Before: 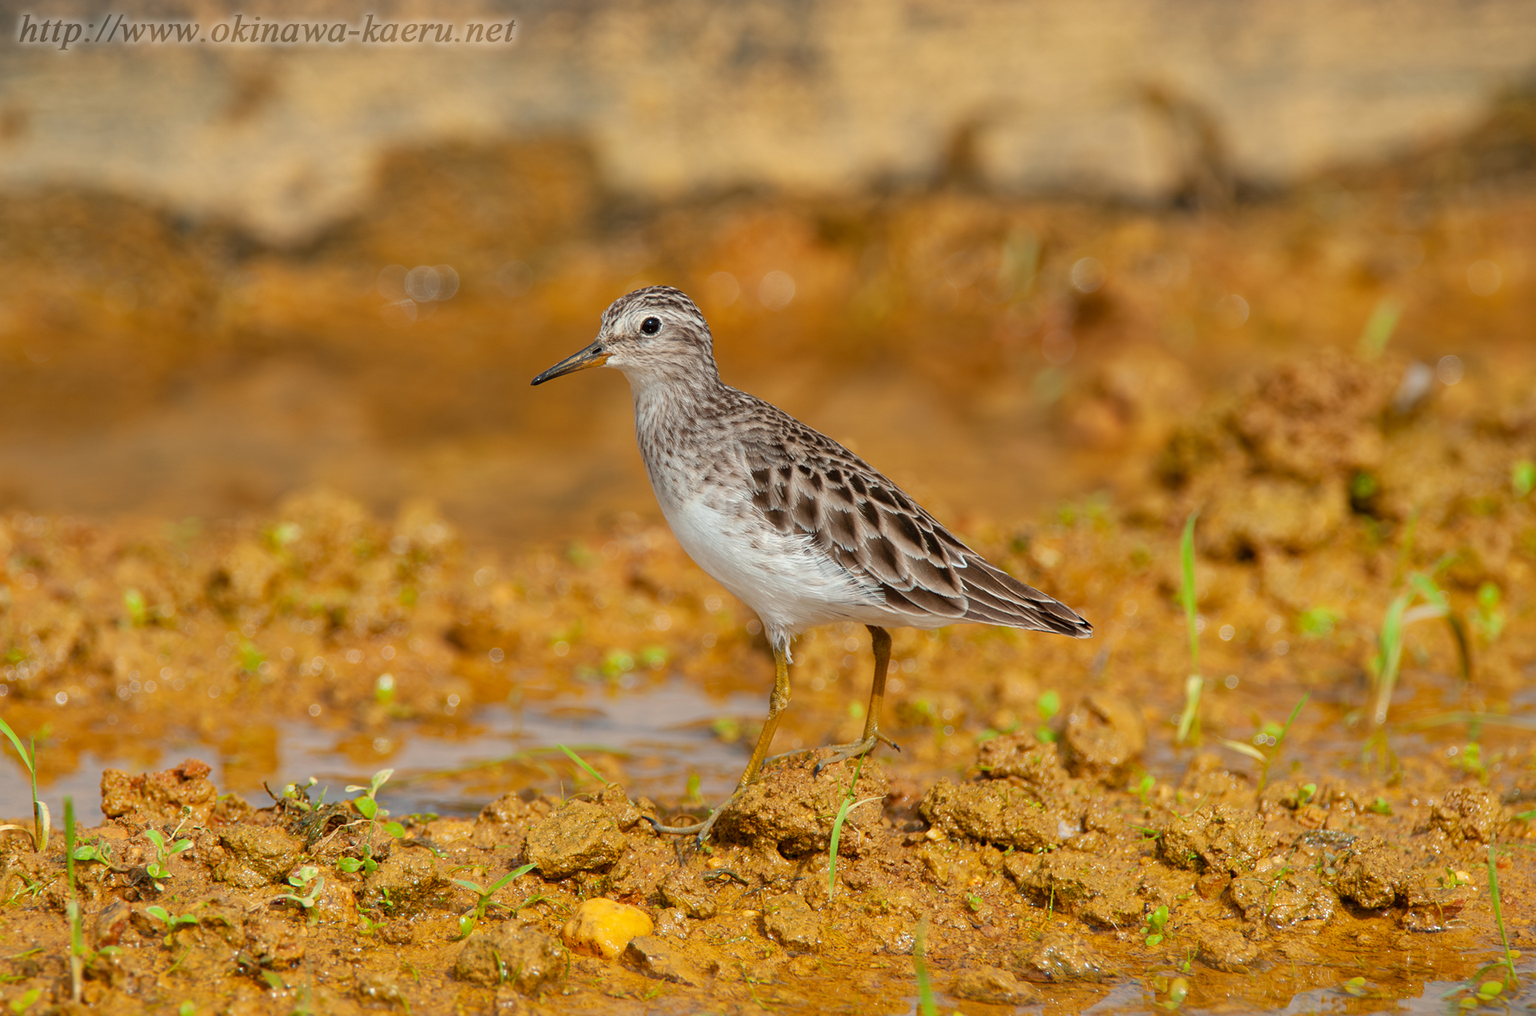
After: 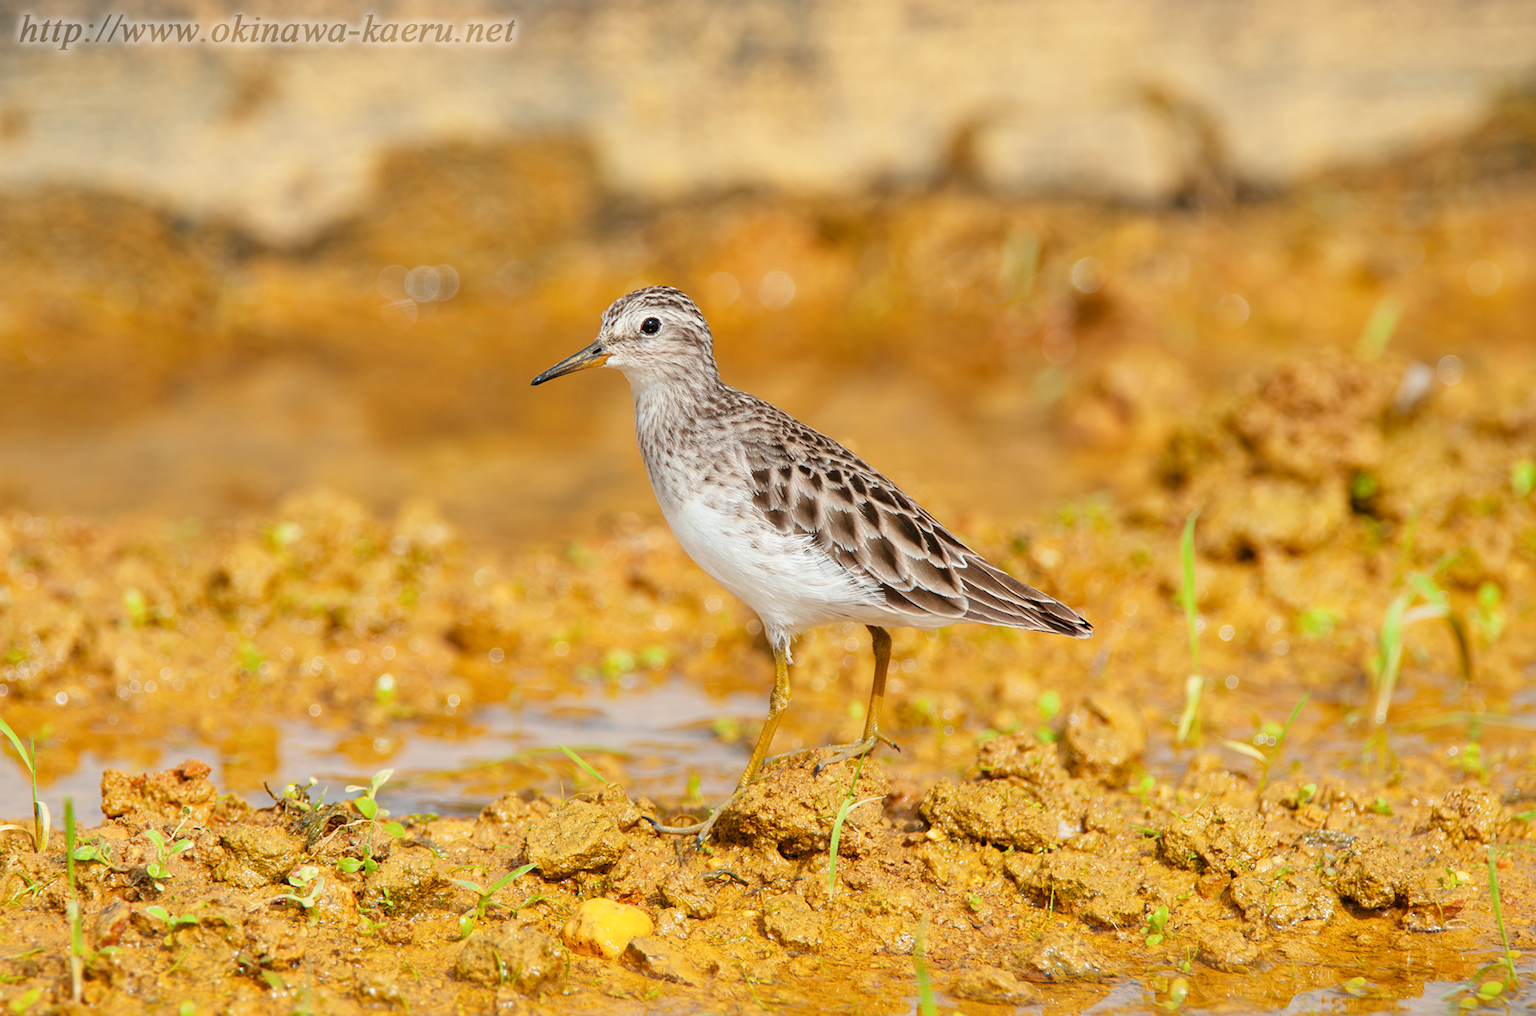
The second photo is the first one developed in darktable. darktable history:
base curve: curves: ch0 [(0, 0) (0.204, 0.334) (0.55, 0.733) (1, 1)], preserve colors none
tone equalizer: on, module defaults
